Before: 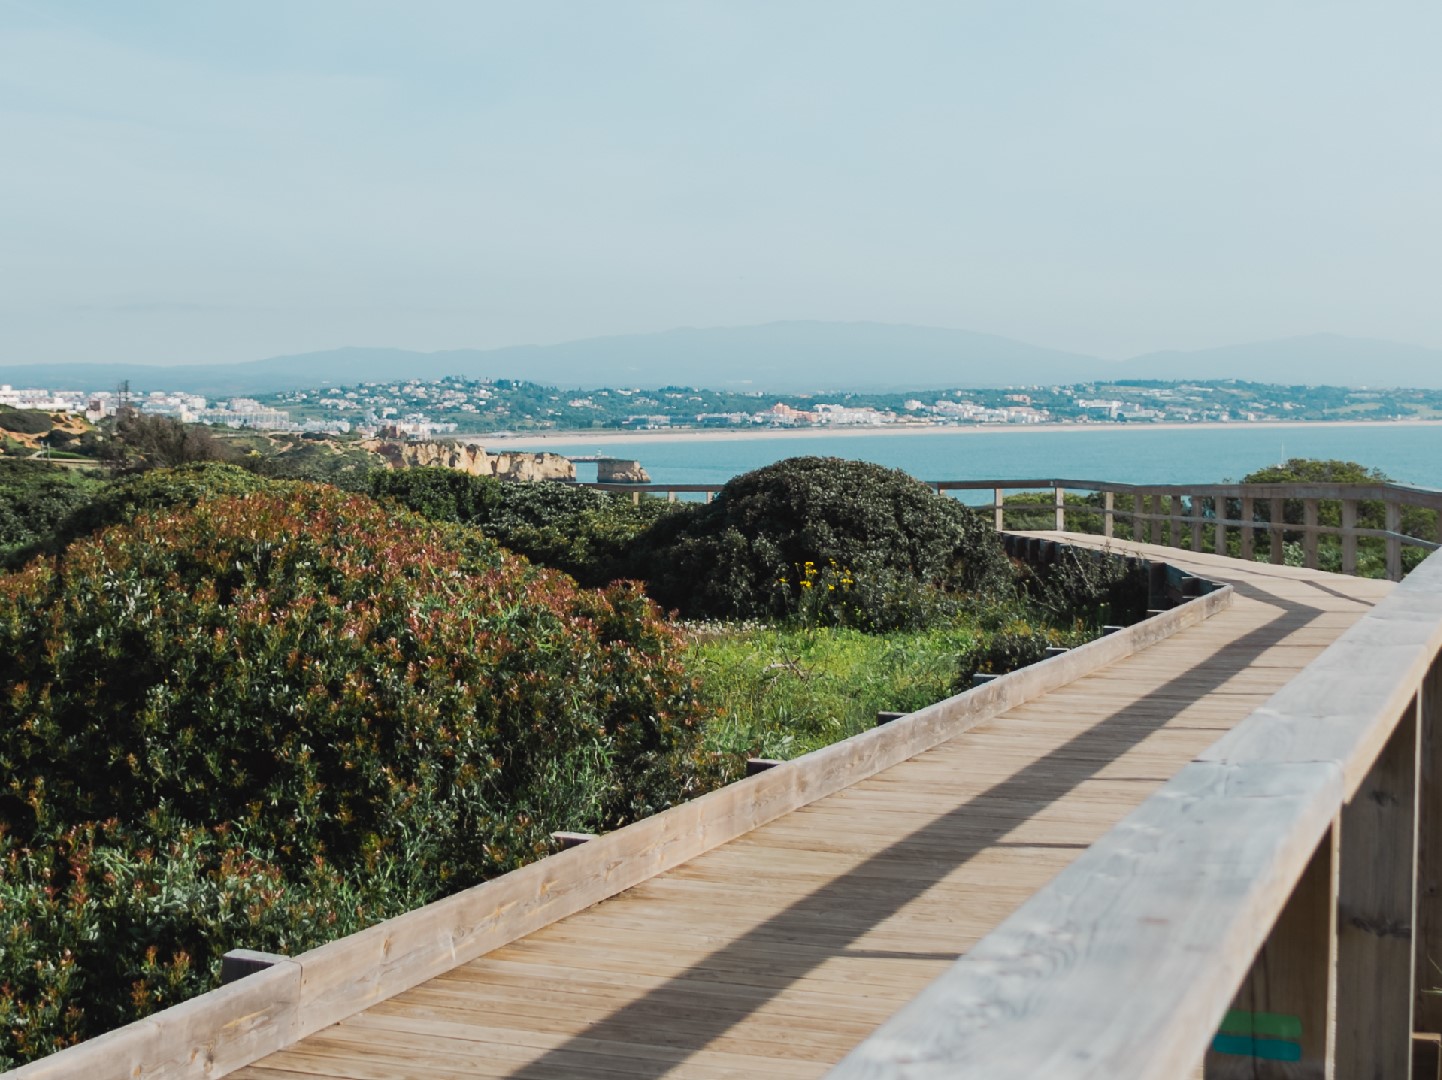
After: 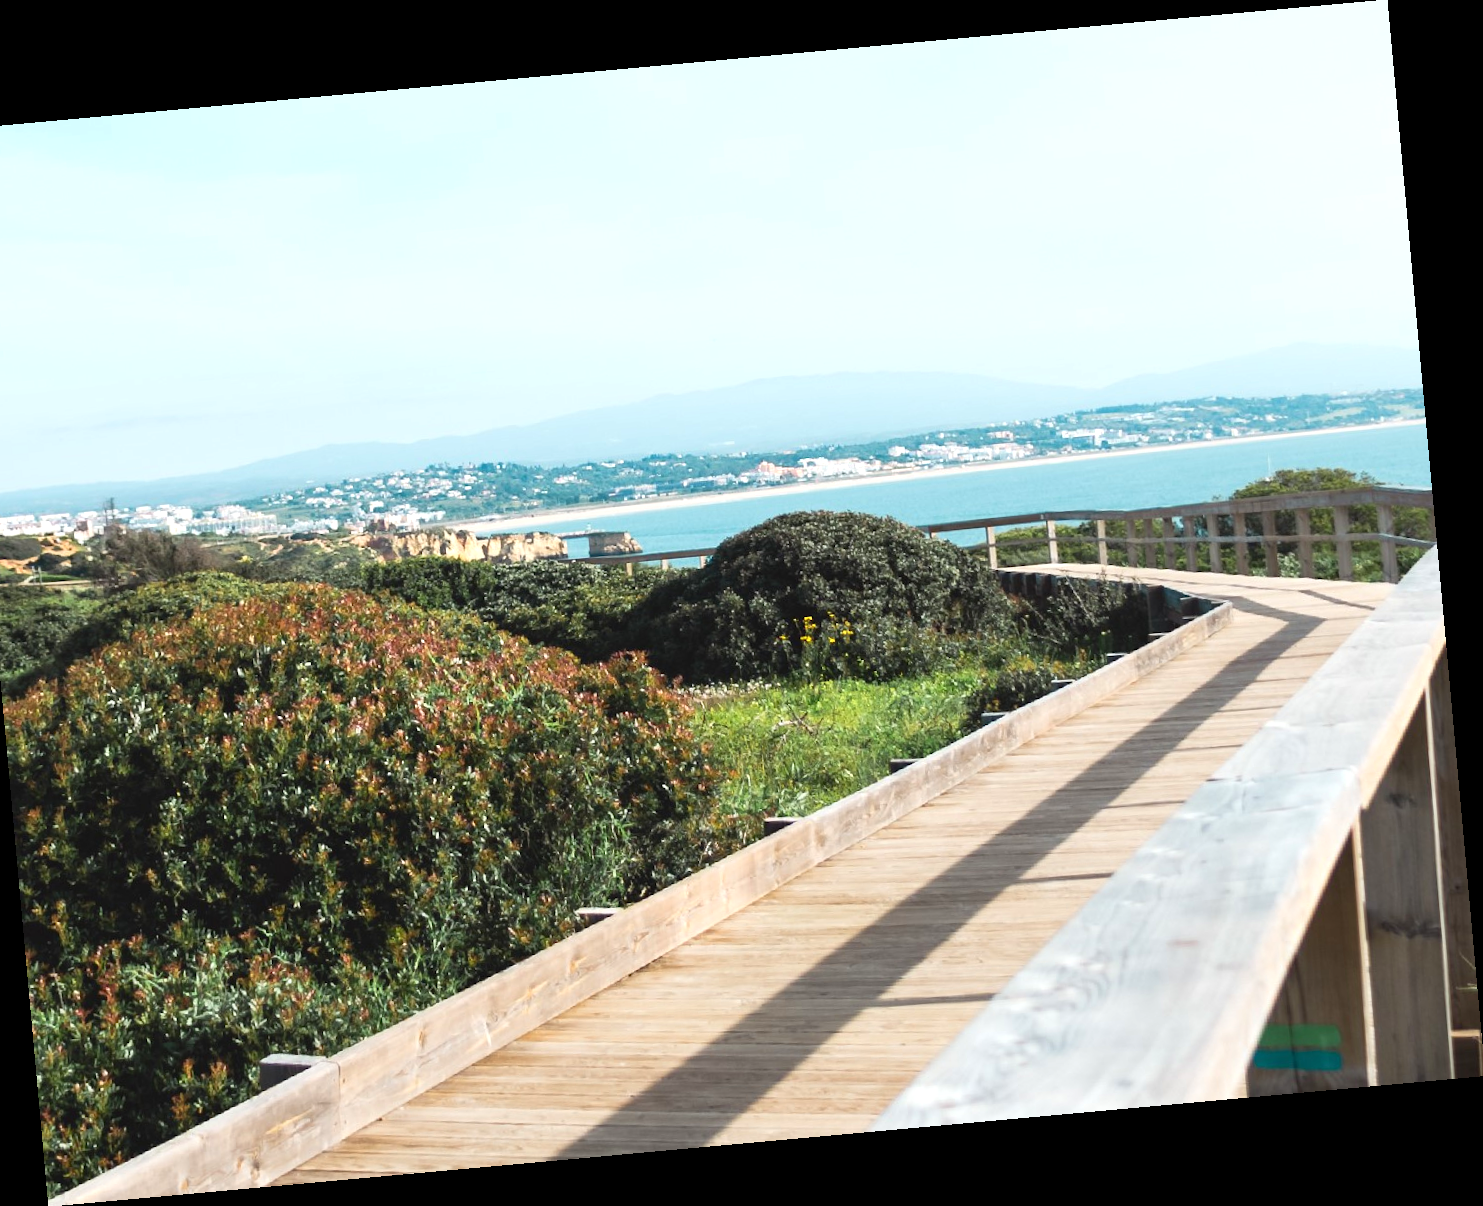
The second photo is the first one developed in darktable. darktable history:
exposure: exposure 0.74 EV, compensate highlight preservation false
crop and rotate: left 3.238%
rotate and perspective: rotation -5.2°, automatic cropping off
